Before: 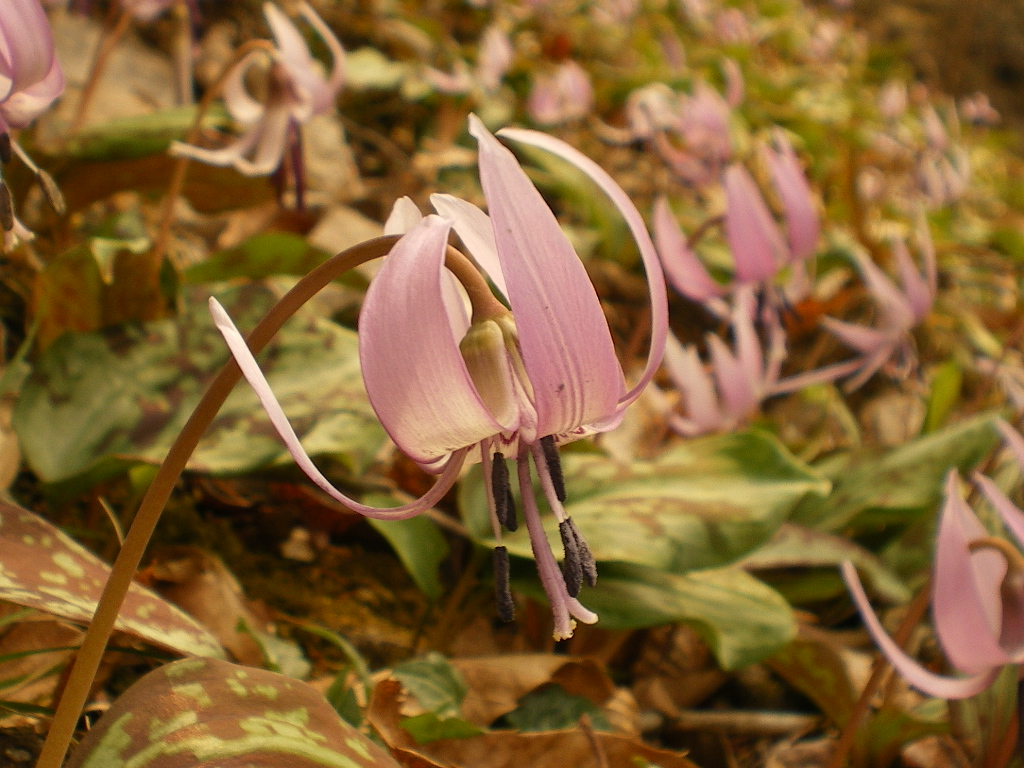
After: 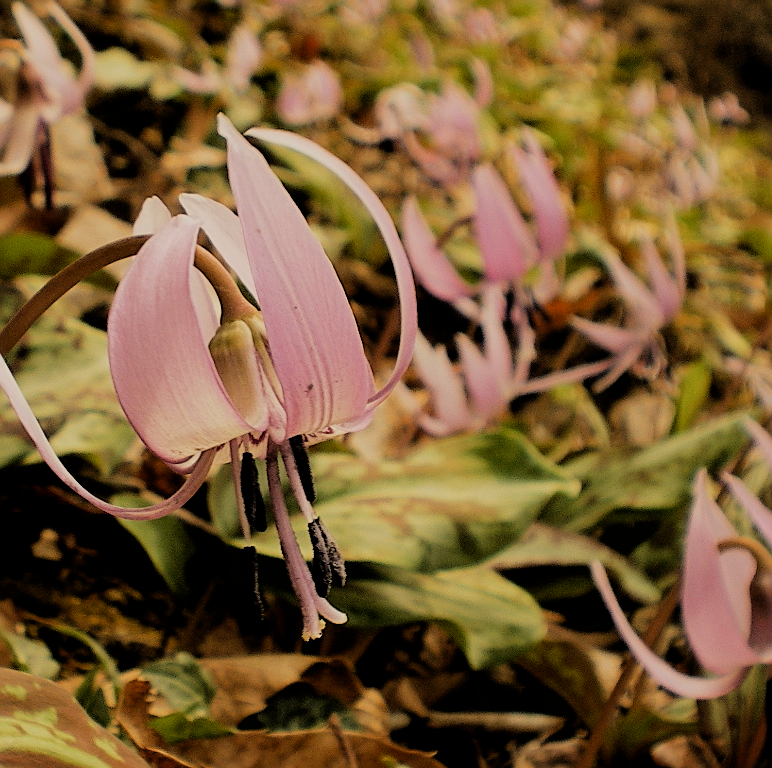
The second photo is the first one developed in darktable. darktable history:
sharpen: on, module defaults
crop and rotate: left 24.6%
filmic rgb: black relative exposure -3.21 EV, white relative exposure 7.02 EV, hardness 1.46, contrast 1.35
